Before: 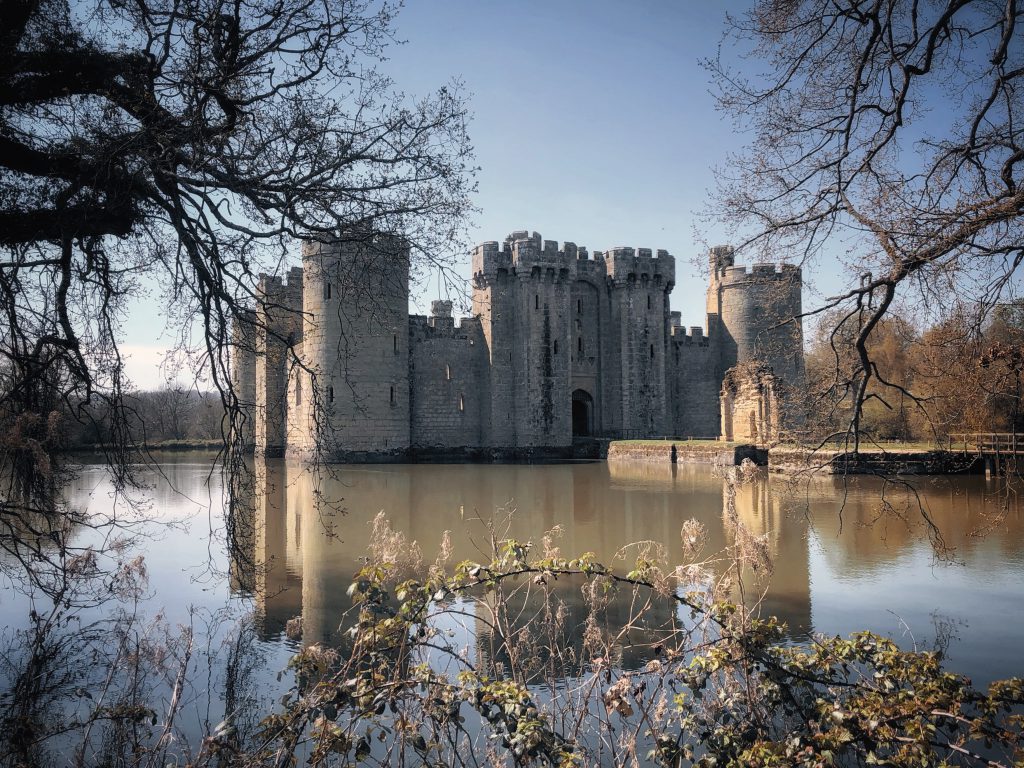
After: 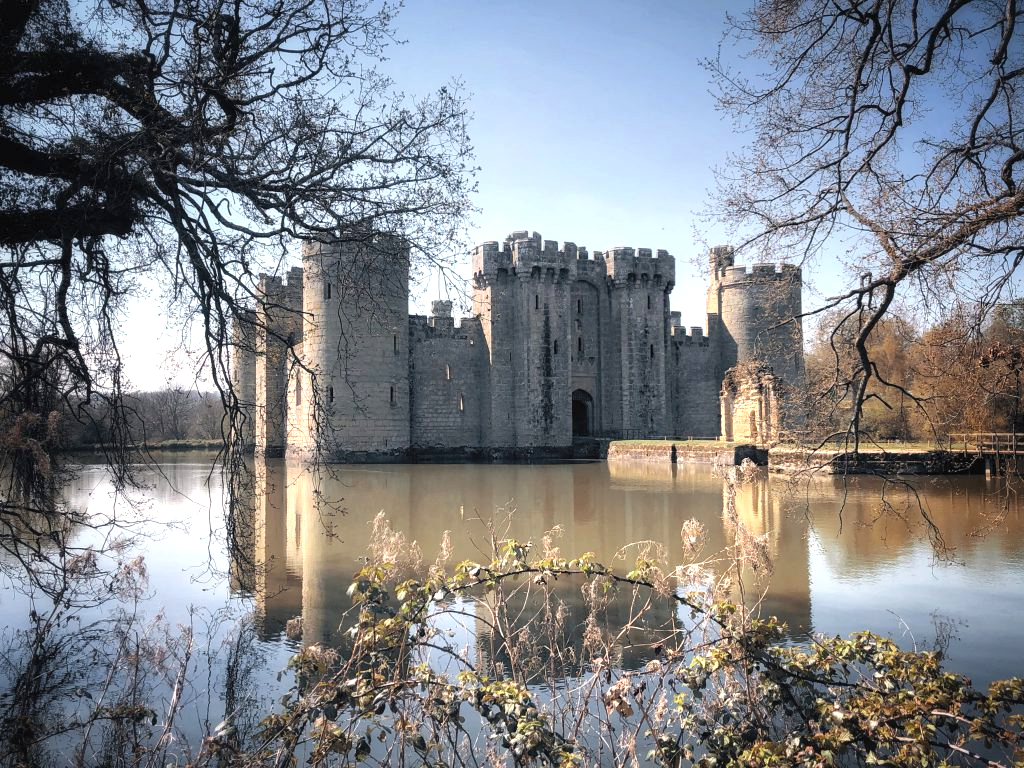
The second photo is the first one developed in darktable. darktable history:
exposure: exposure 0.642 EV, compensate exposure bias true, compensate highlight preservation false
